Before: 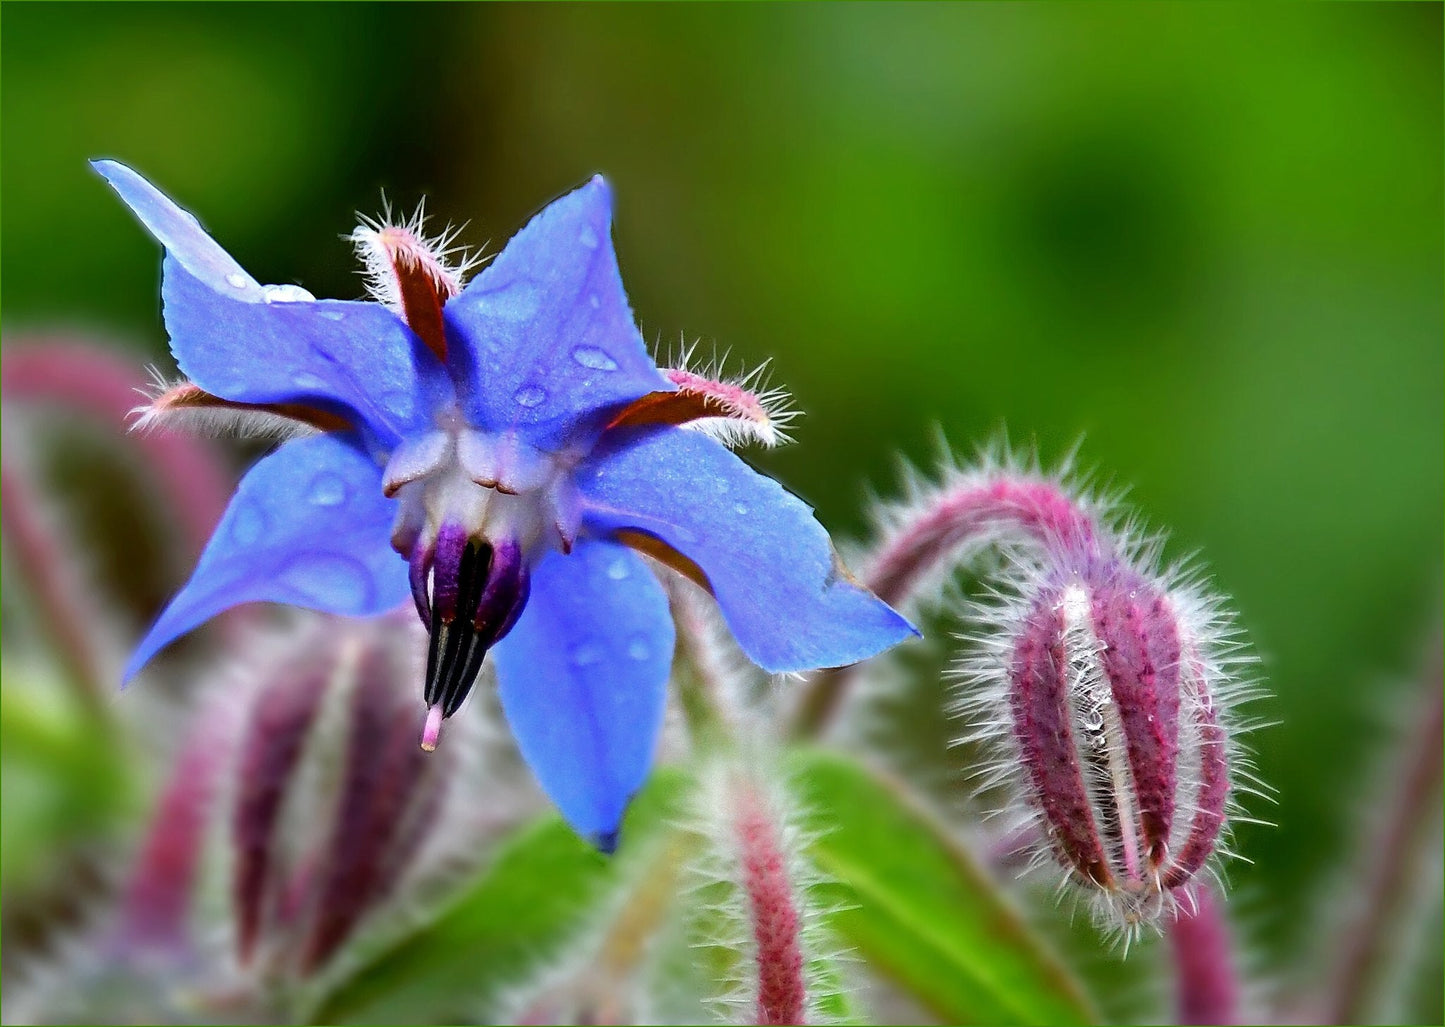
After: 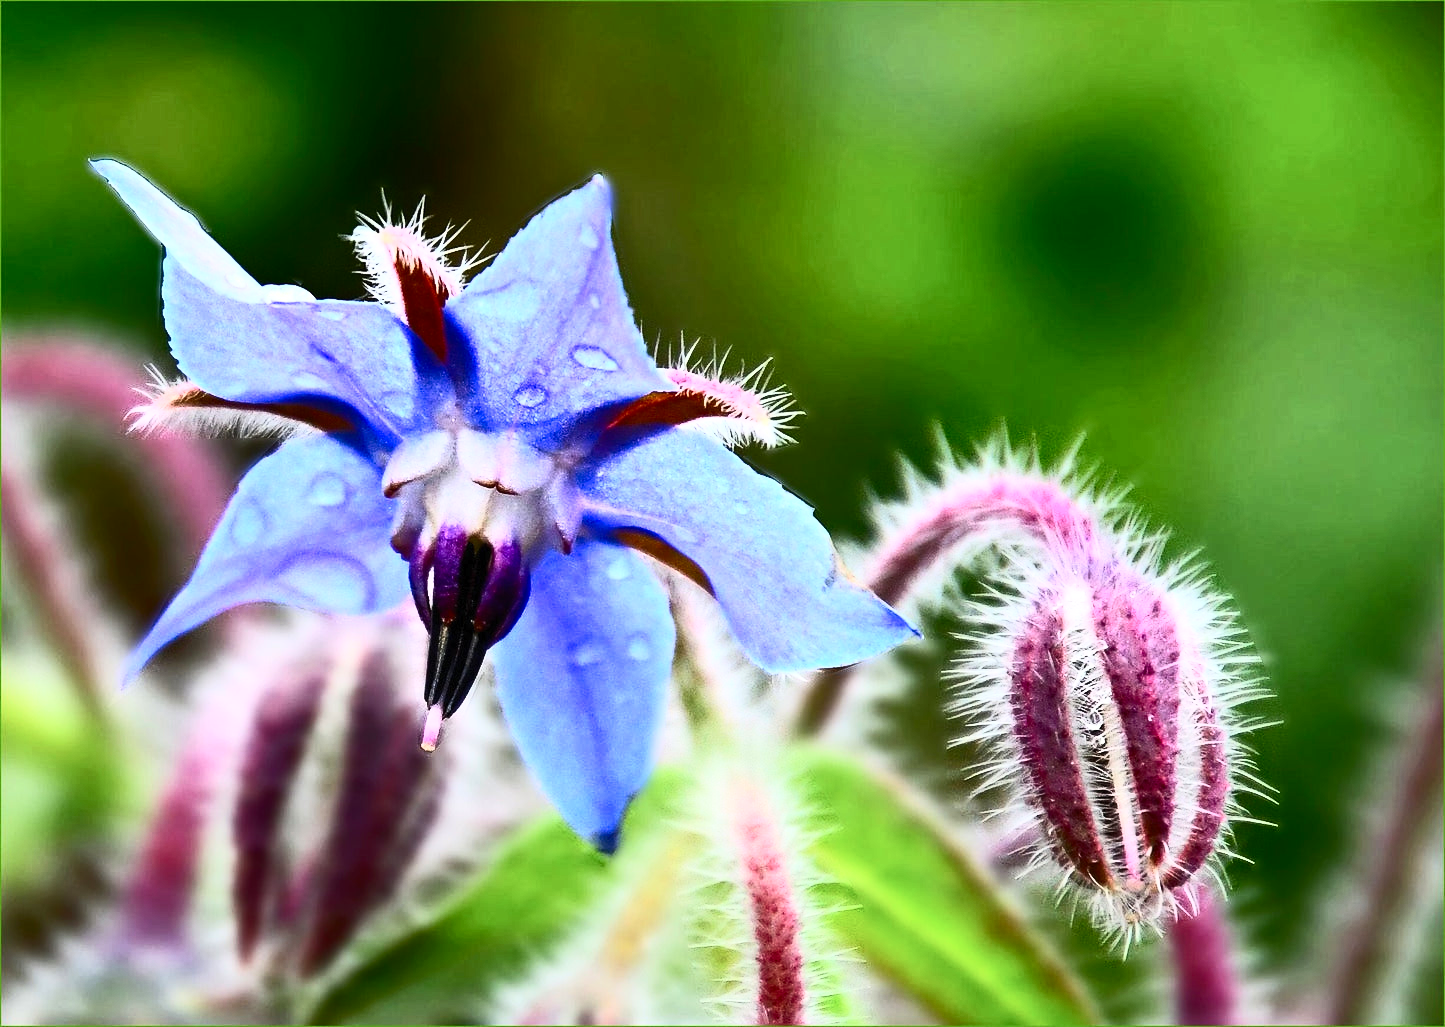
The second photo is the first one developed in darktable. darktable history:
contrast brightness saturation: contrast 0.602, brightness 0.338, saturation 0.146
